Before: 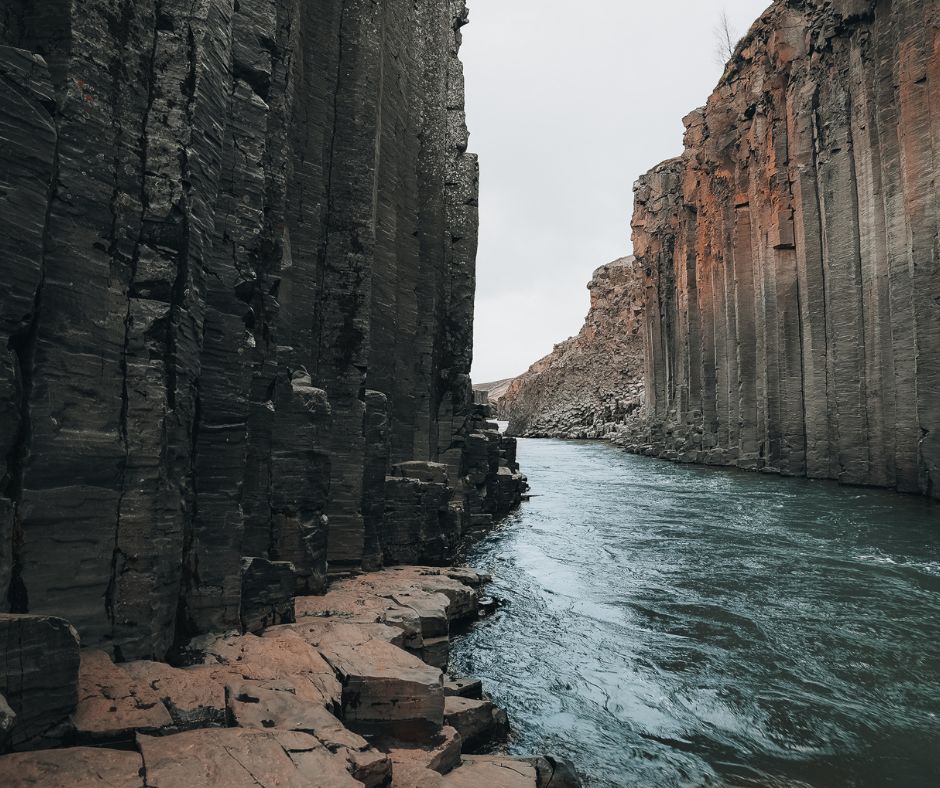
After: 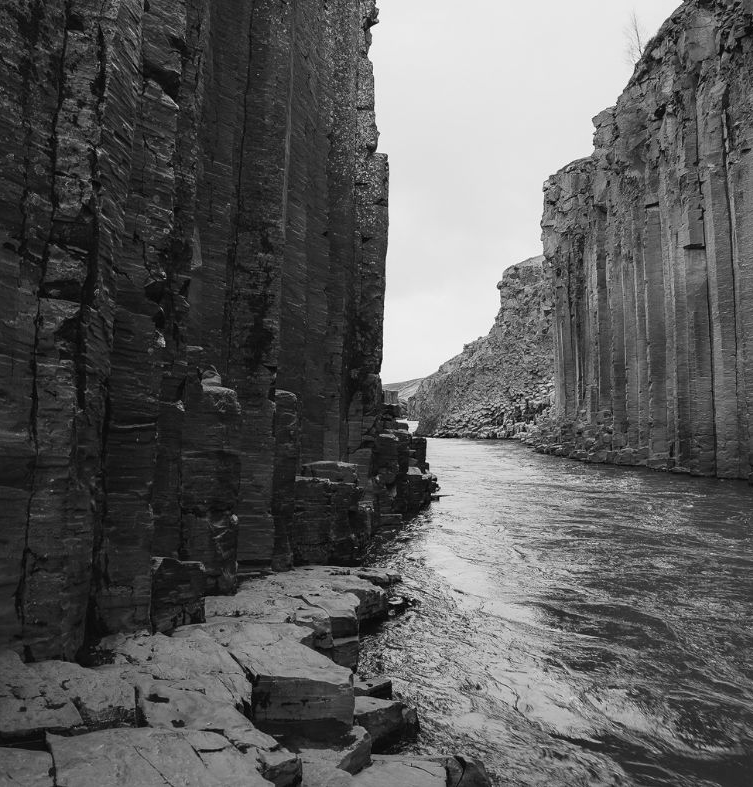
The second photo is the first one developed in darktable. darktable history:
crop and rotate: left 9.597%, right 10.195%
monochrome: on, module defaults
